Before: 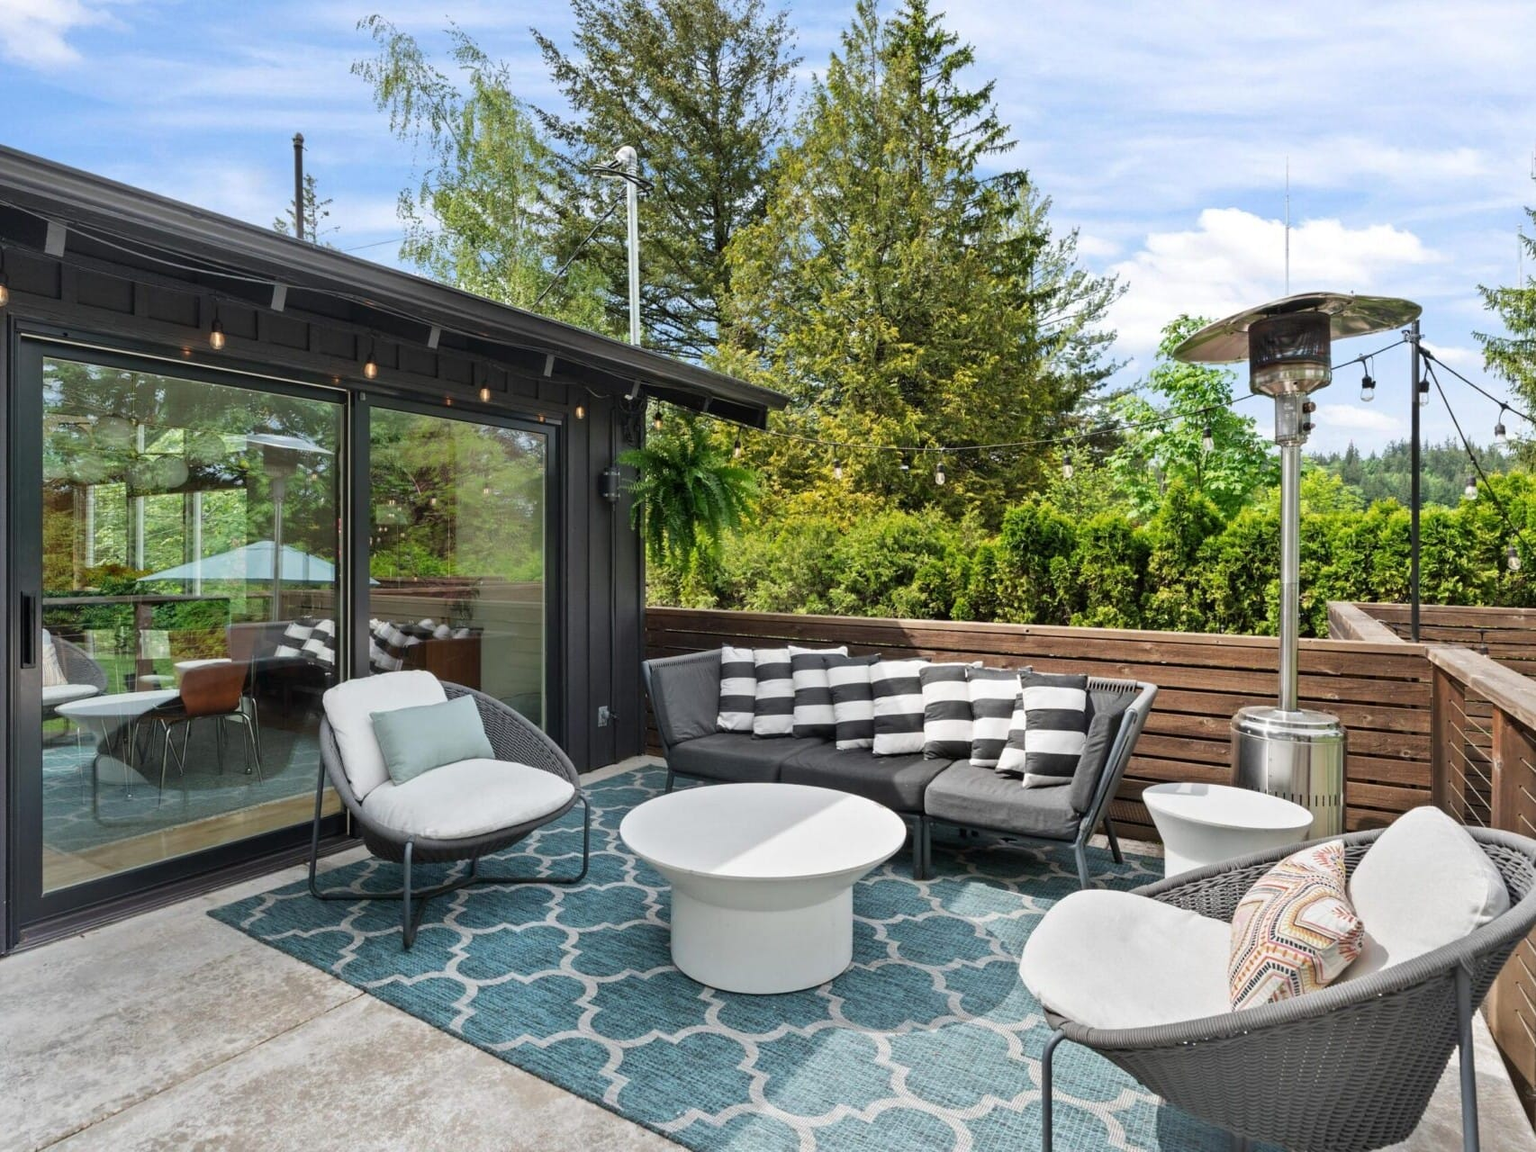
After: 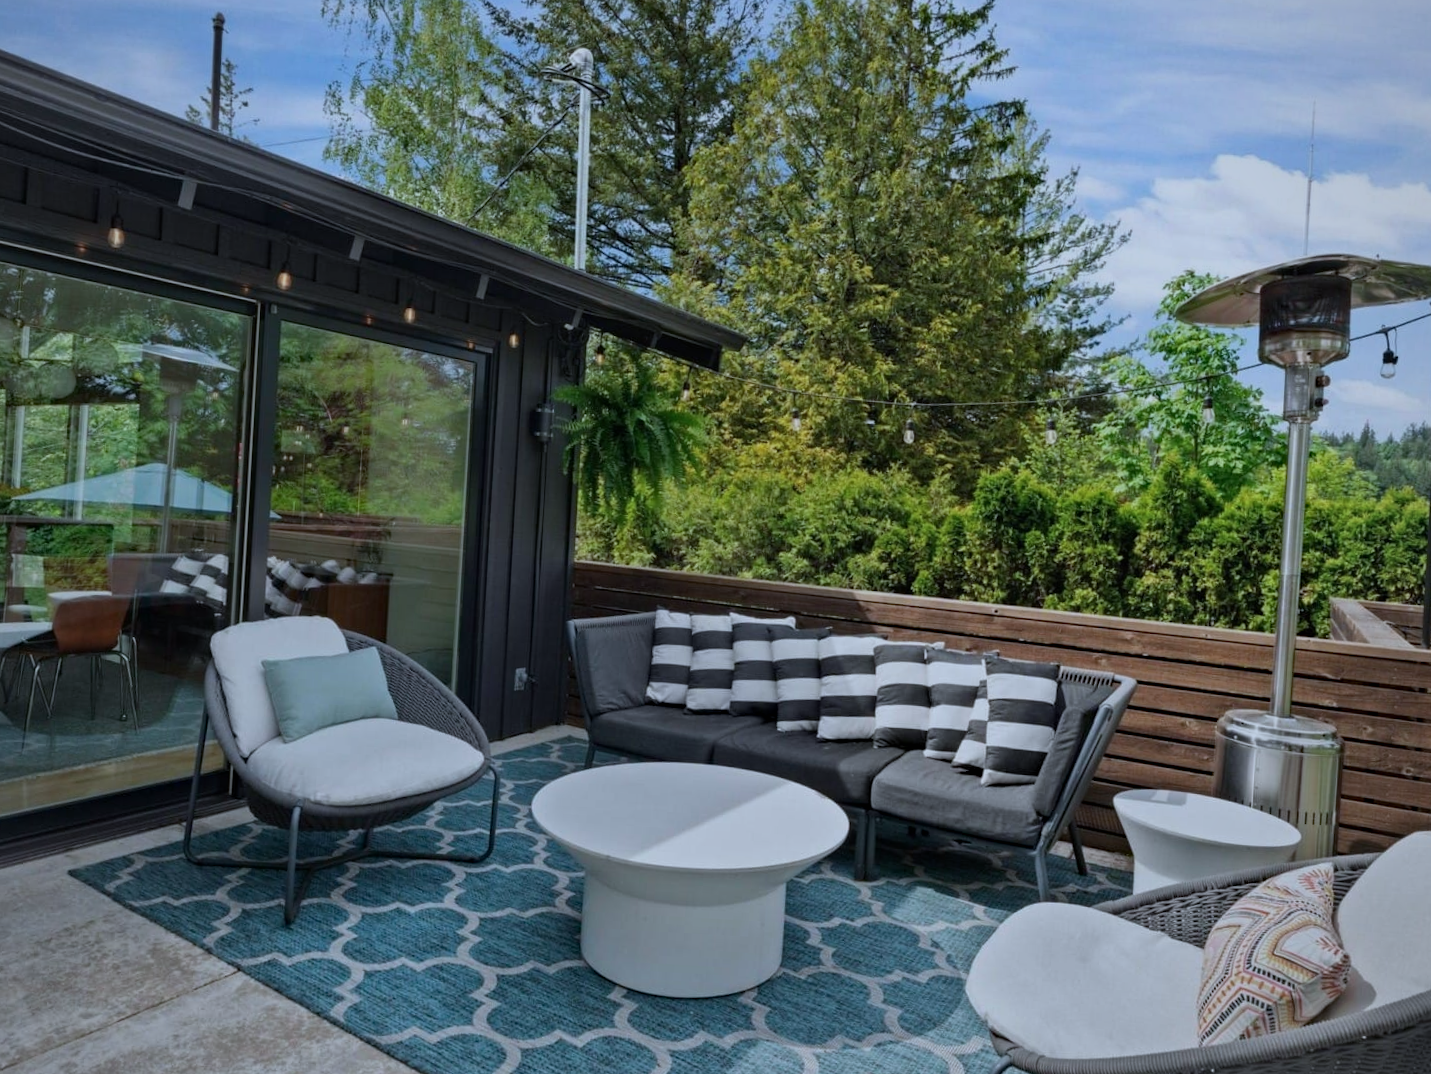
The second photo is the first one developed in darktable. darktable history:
exposure: black level correction 0, exposure -0.721 EV, compensate highlight preservation false
color calibration: x 0.372, y 0.386, temperature 4283.97 K
vignetting: fall-off radius 93.87%
haze removal: adaptive false
crop and rotate: angle -3.27°, left 5.211%, top 5.211%, right 4.607%, bottom 4.607%
